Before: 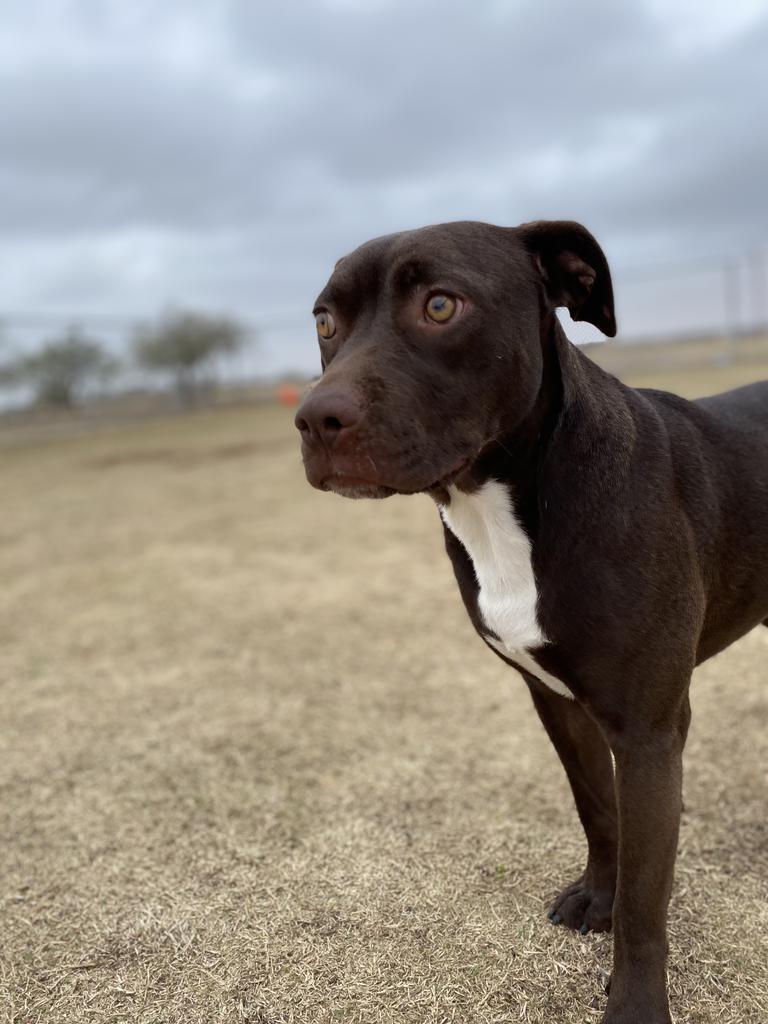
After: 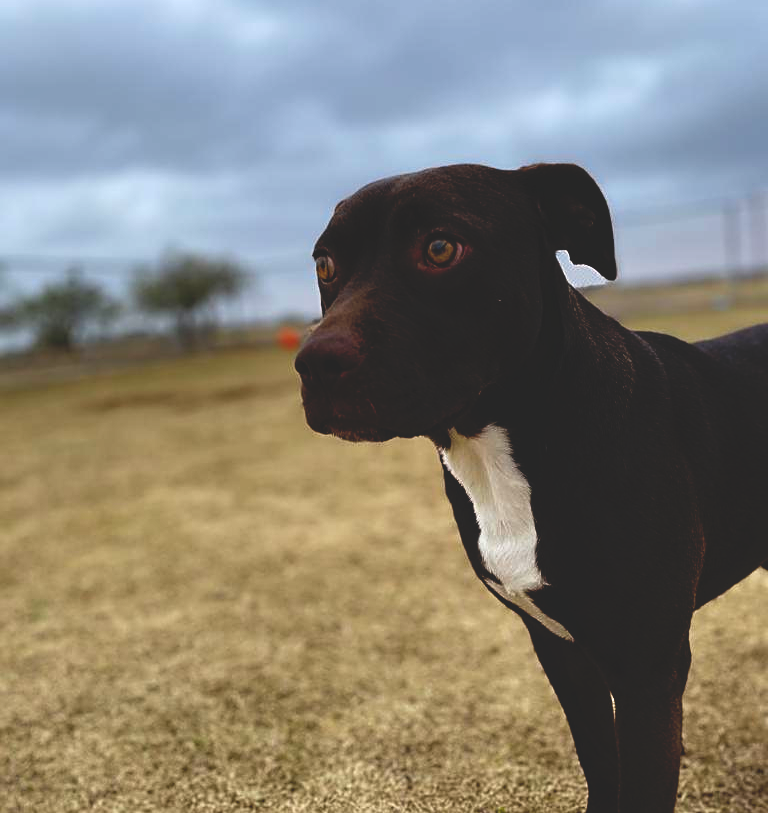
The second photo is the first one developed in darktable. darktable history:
crop and rotate: top 5.656%, bottom 14.929%
sharpen: on, module defaults
color balance rgb: linear chroma grading › shadows -30.015%, linear chroma grading › global chroma 34.872%, perceptual saturation grading › global saturation 20%, perceptual saturation grading › highlights -25.487%, perceptual saturation grading › shadows 49.922%
local contrast: highlights 101%, shadows 101%, detail 120%, midtone range 0.2
base curve: curves: ch0 [(0, 0.02) (0.083, 0.036) (1, 1)], preserve colors none
